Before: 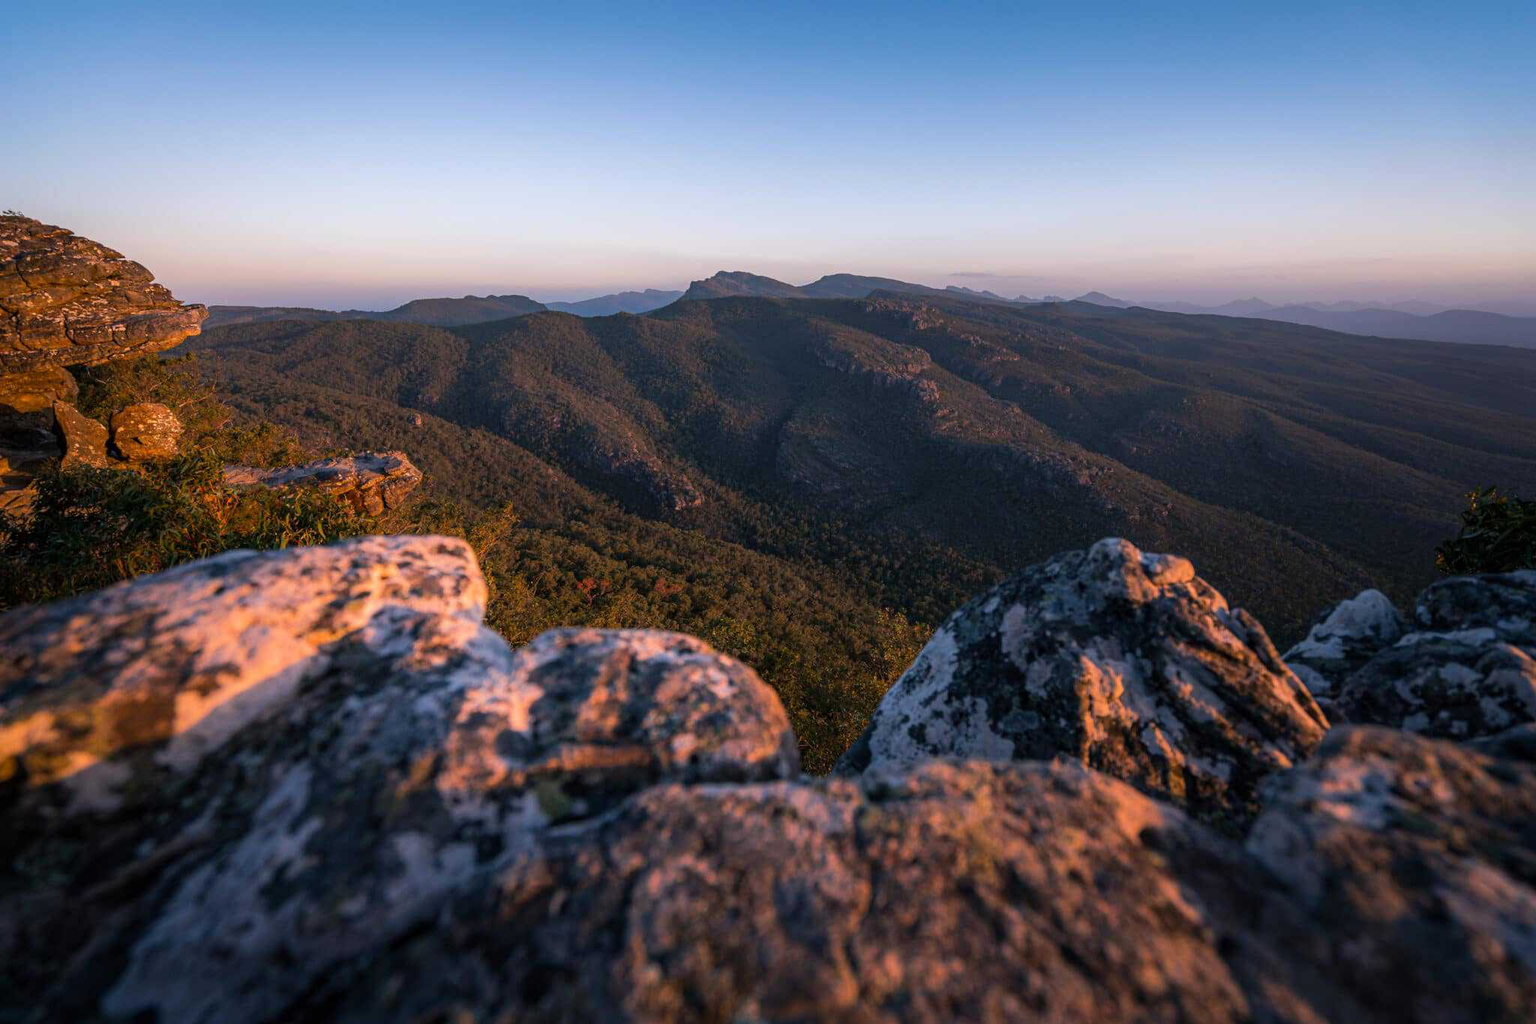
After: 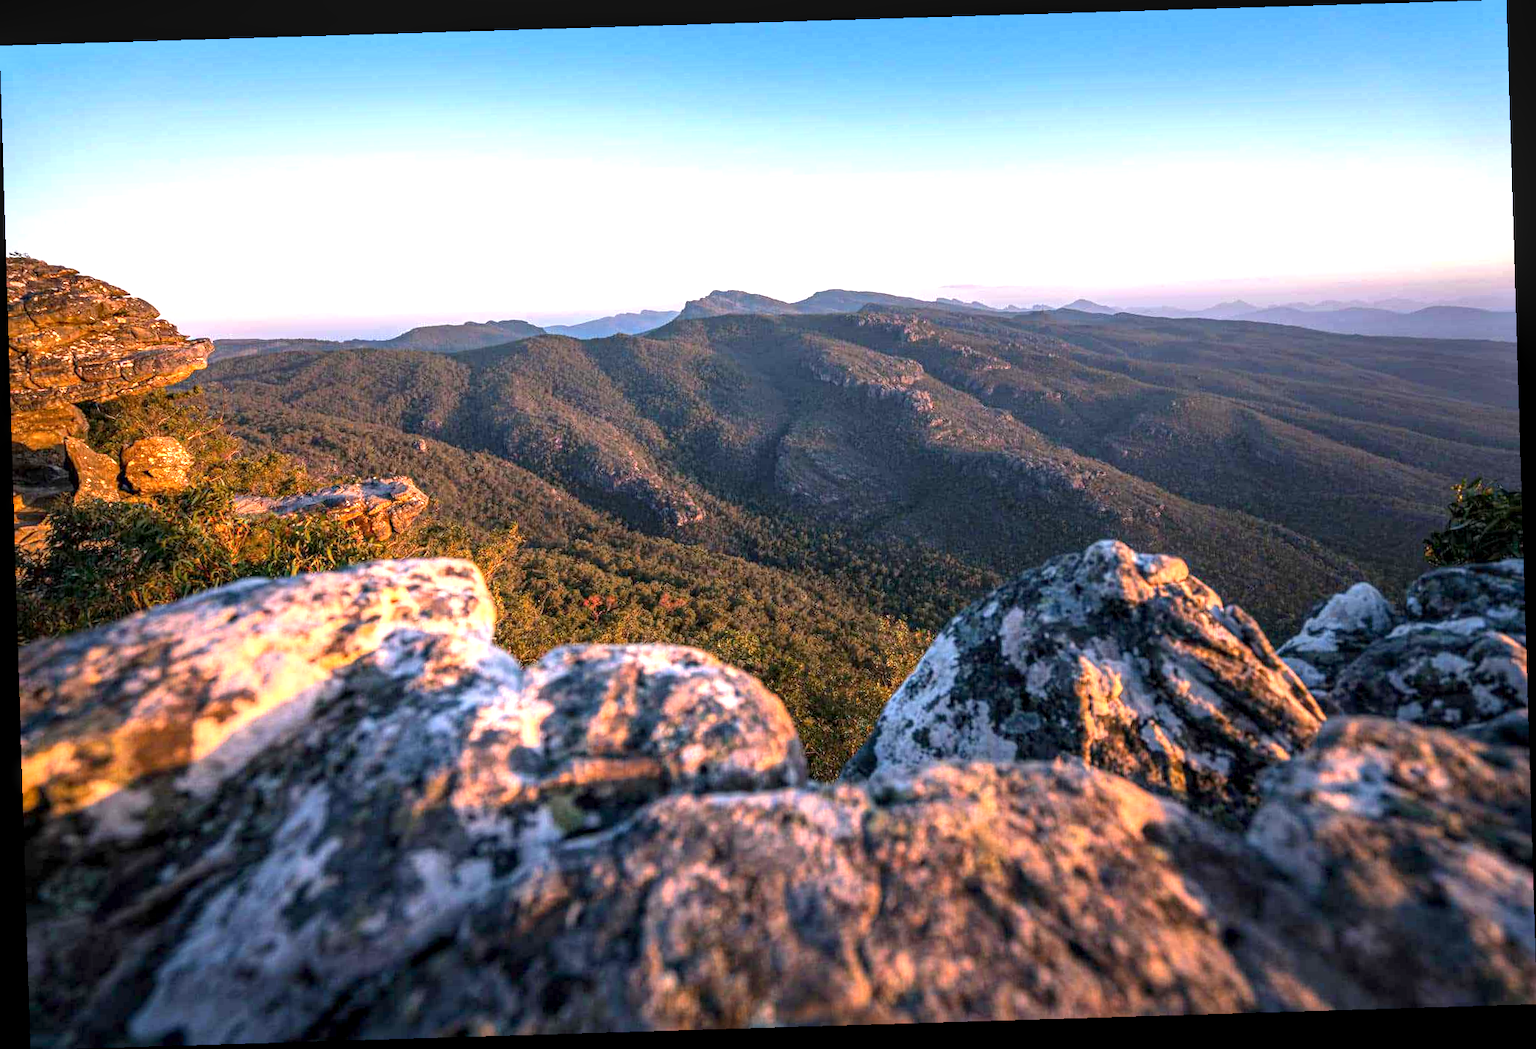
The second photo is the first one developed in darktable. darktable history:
rotate and perspective: rotation -1.75°, automatic cropping off
local contrast: on, module defaults
exposure: black level correction 0.001, exposure 1.398 EV, compensate exposure bias true, compensate highlight preservation false
